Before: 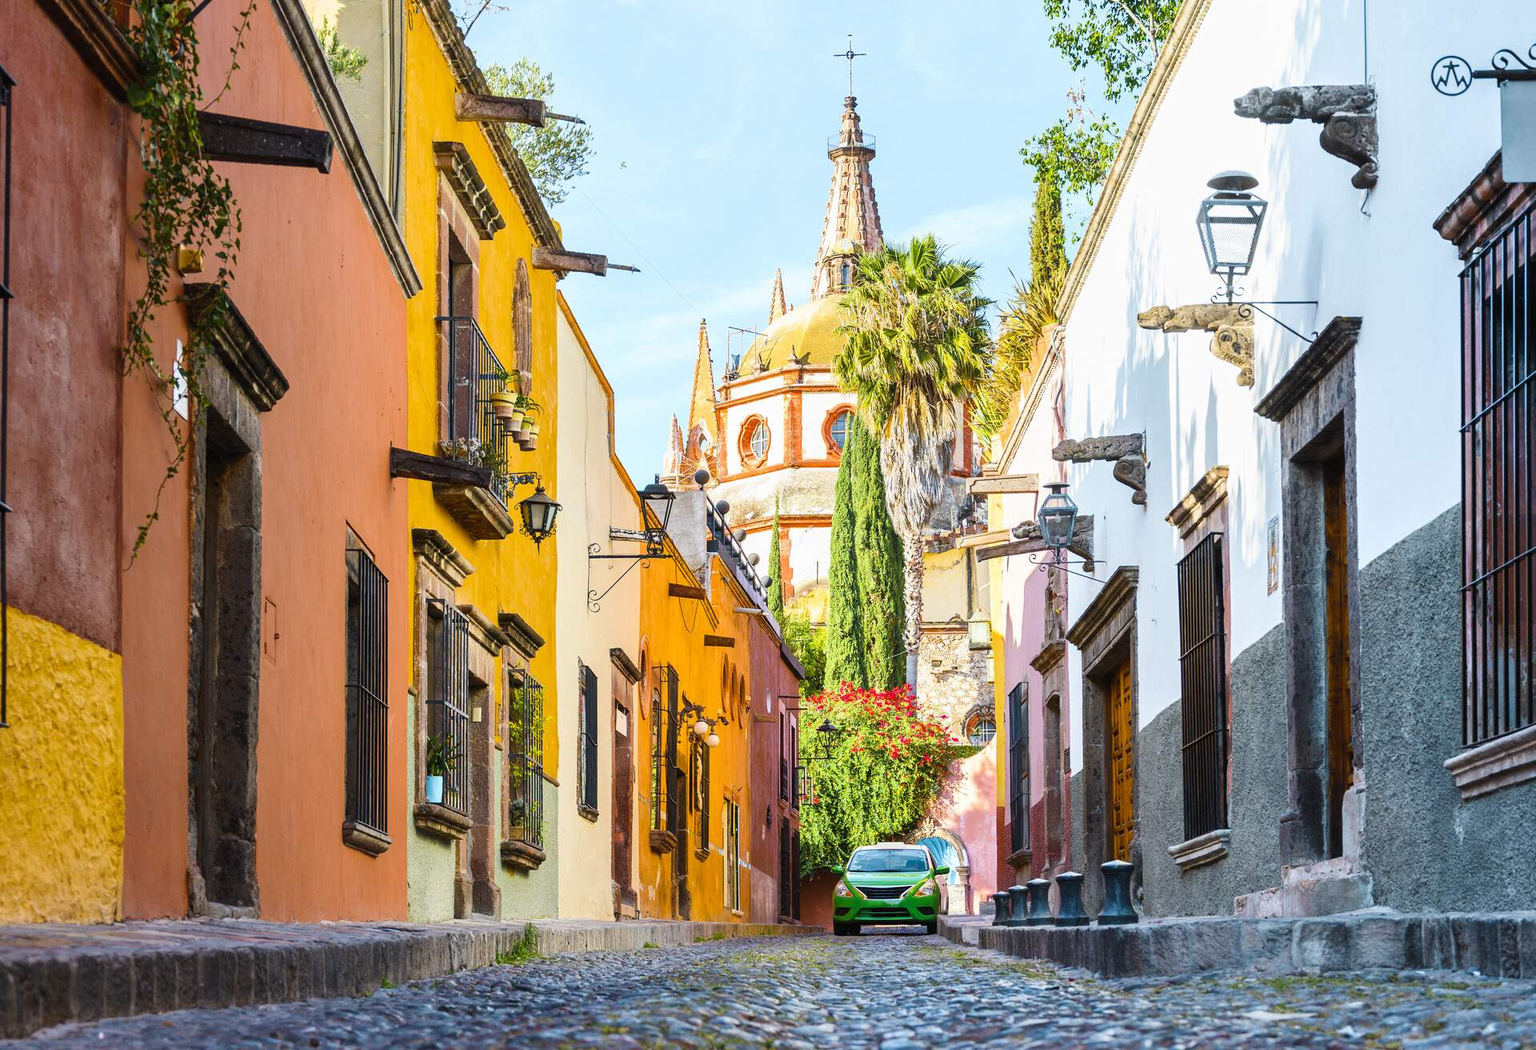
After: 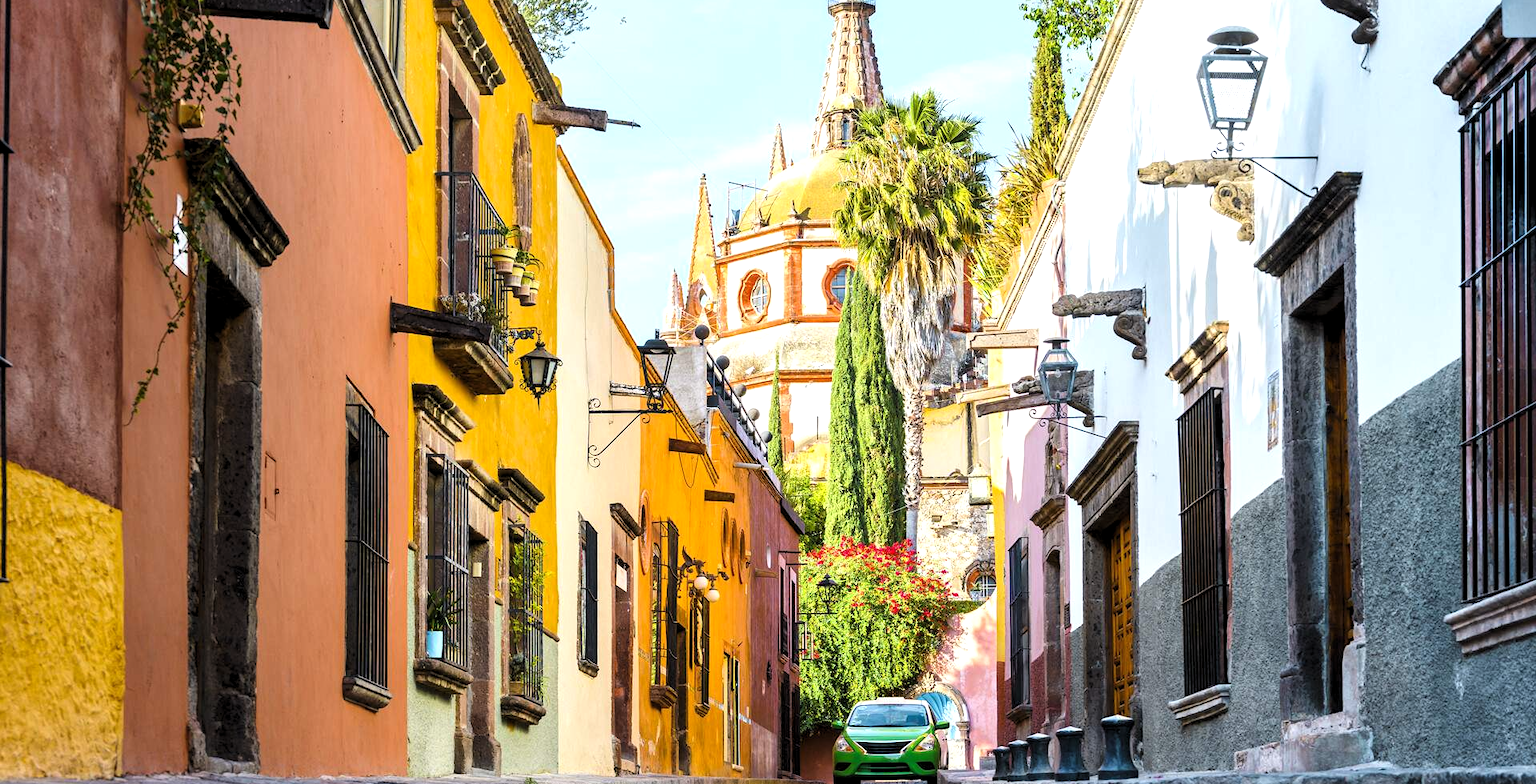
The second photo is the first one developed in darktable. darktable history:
crop: top 13.854%, bottom 11.337%
levels: levels [0.062, 0.494, 0.925]
